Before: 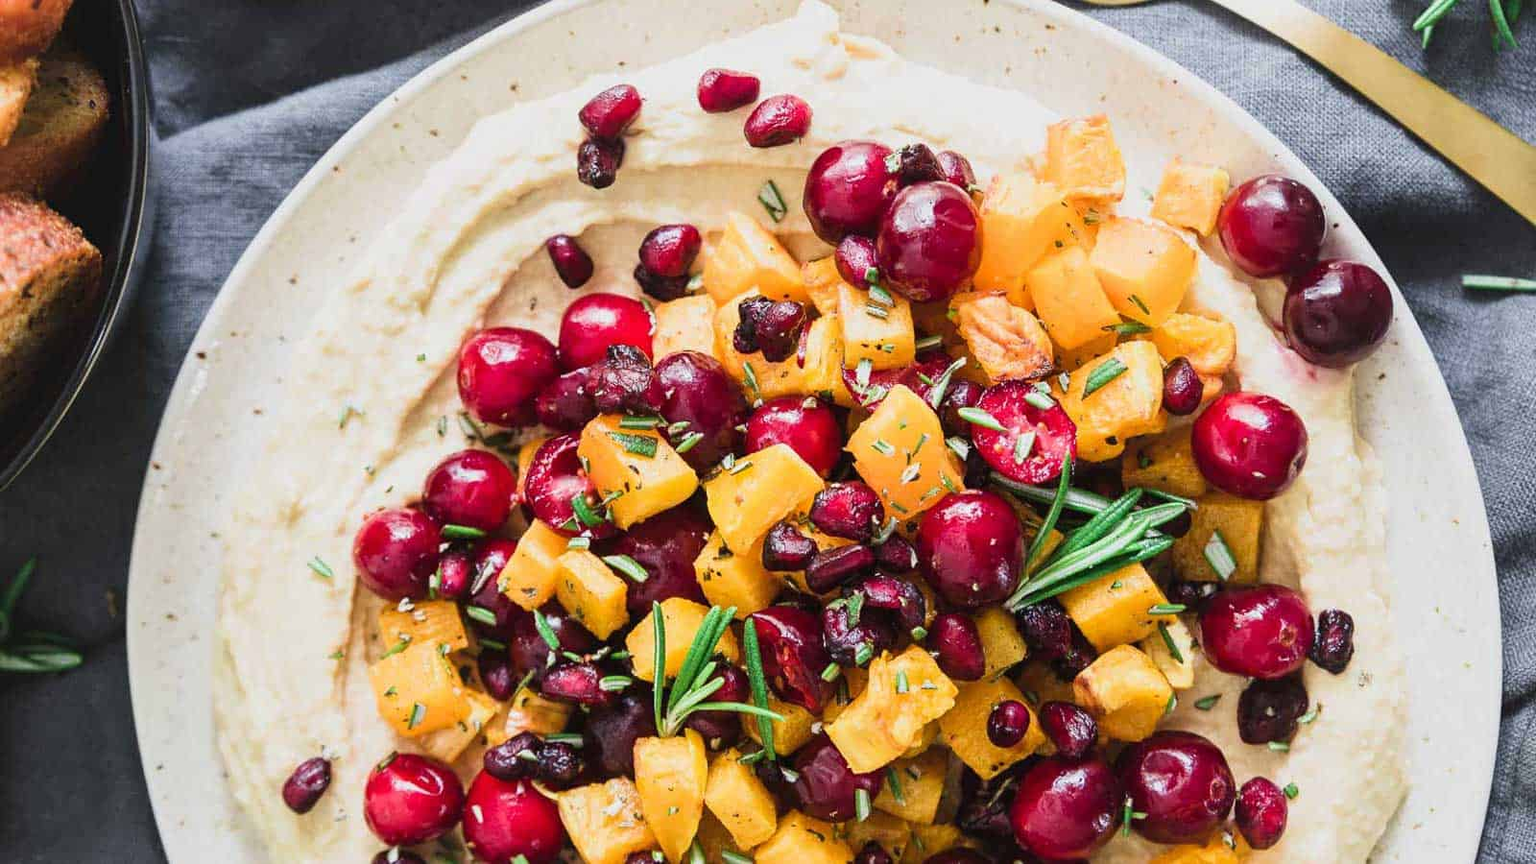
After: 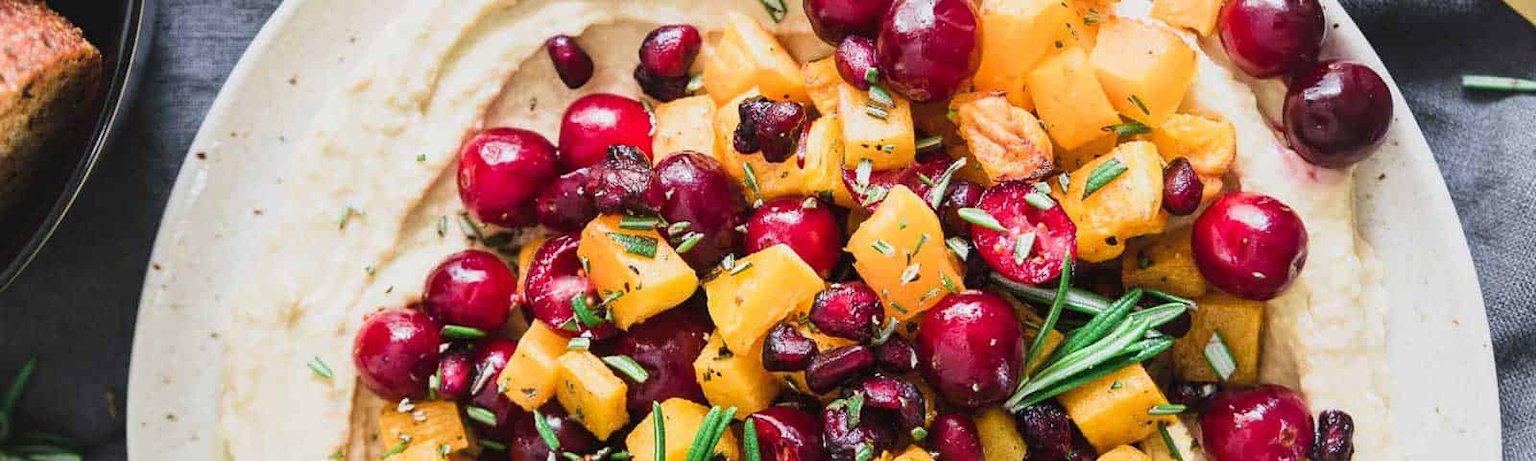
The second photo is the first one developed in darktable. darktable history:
crop and rotate: top 23.211%, bottom 23.289%
